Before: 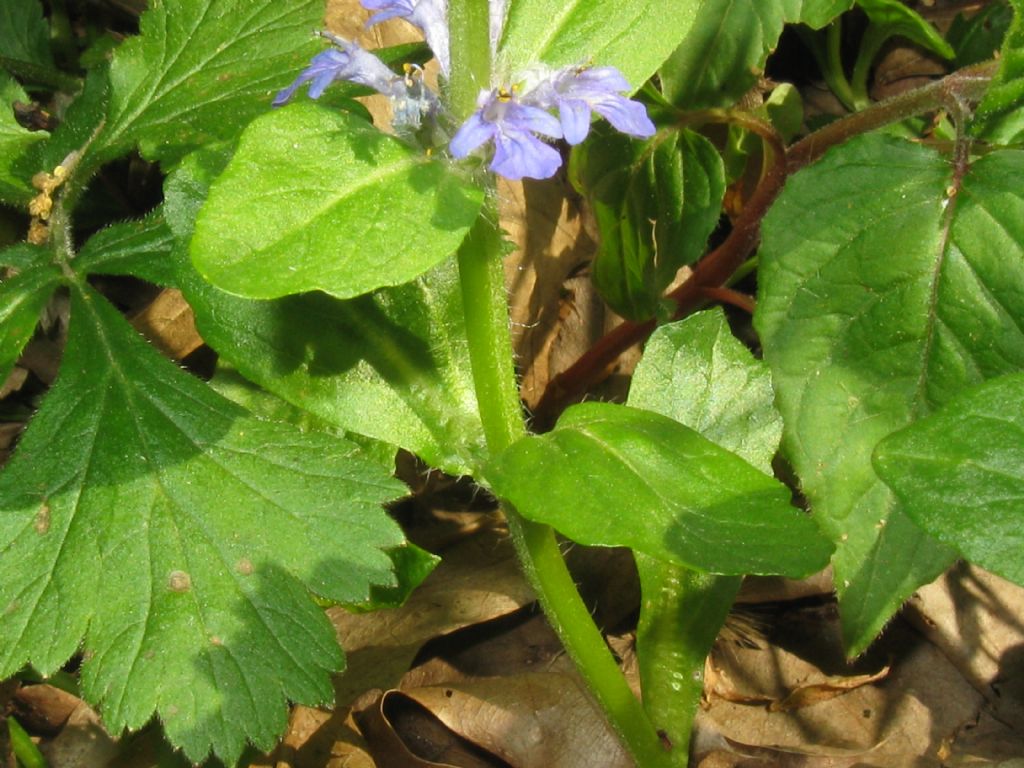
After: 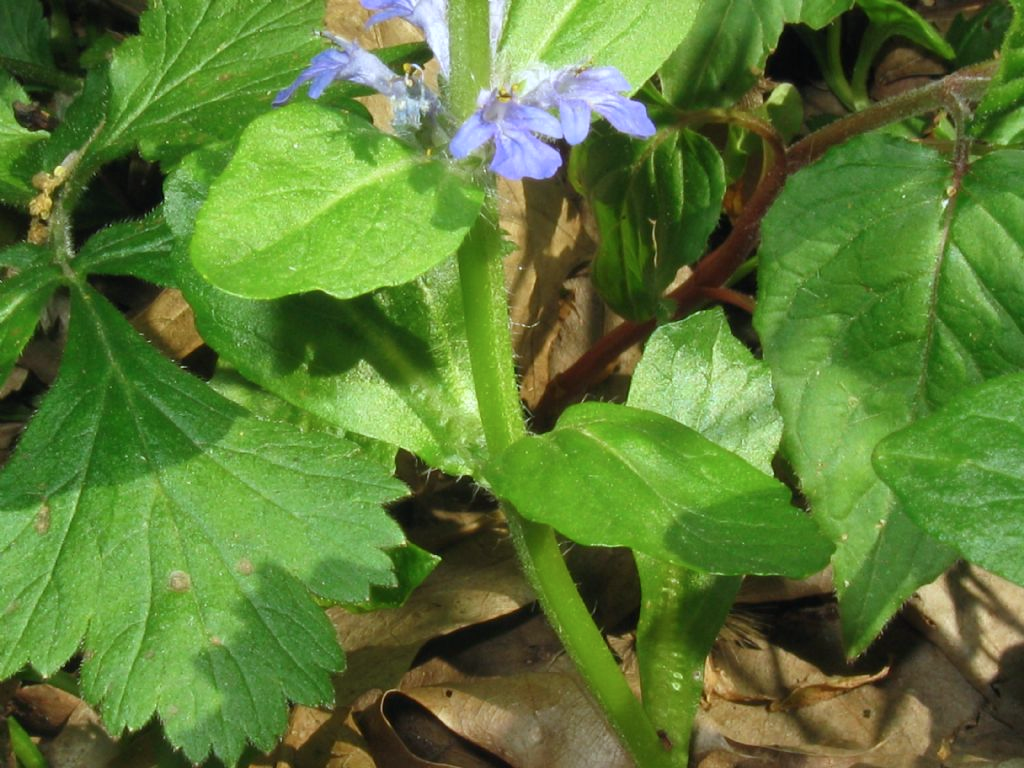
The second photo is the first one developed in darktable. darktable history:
color calibration: x 0.366, y 0.379, temperature 4389.63 K, gamut compression 1.64
color zones: curves: ch0 [(0.018, 0.548) (0.224, 0.64) (0.425, 0.447) (0.675, 0.575) (0.732, 0.579)]; ch1 [(0.066, 0.487) (0.25, 0.5) (0.404, 0.43) (0.75, 0.421) (0.956, 0.421)]; ch2 [(0.044, 0.561) (0.215, 0.465) (0.399, 0.544) (0.465, 0.548) (0.614, 0.447) (0.724, 0.43) (0.882, 0.623) (0.956, 0.632)], mix -121.74%
